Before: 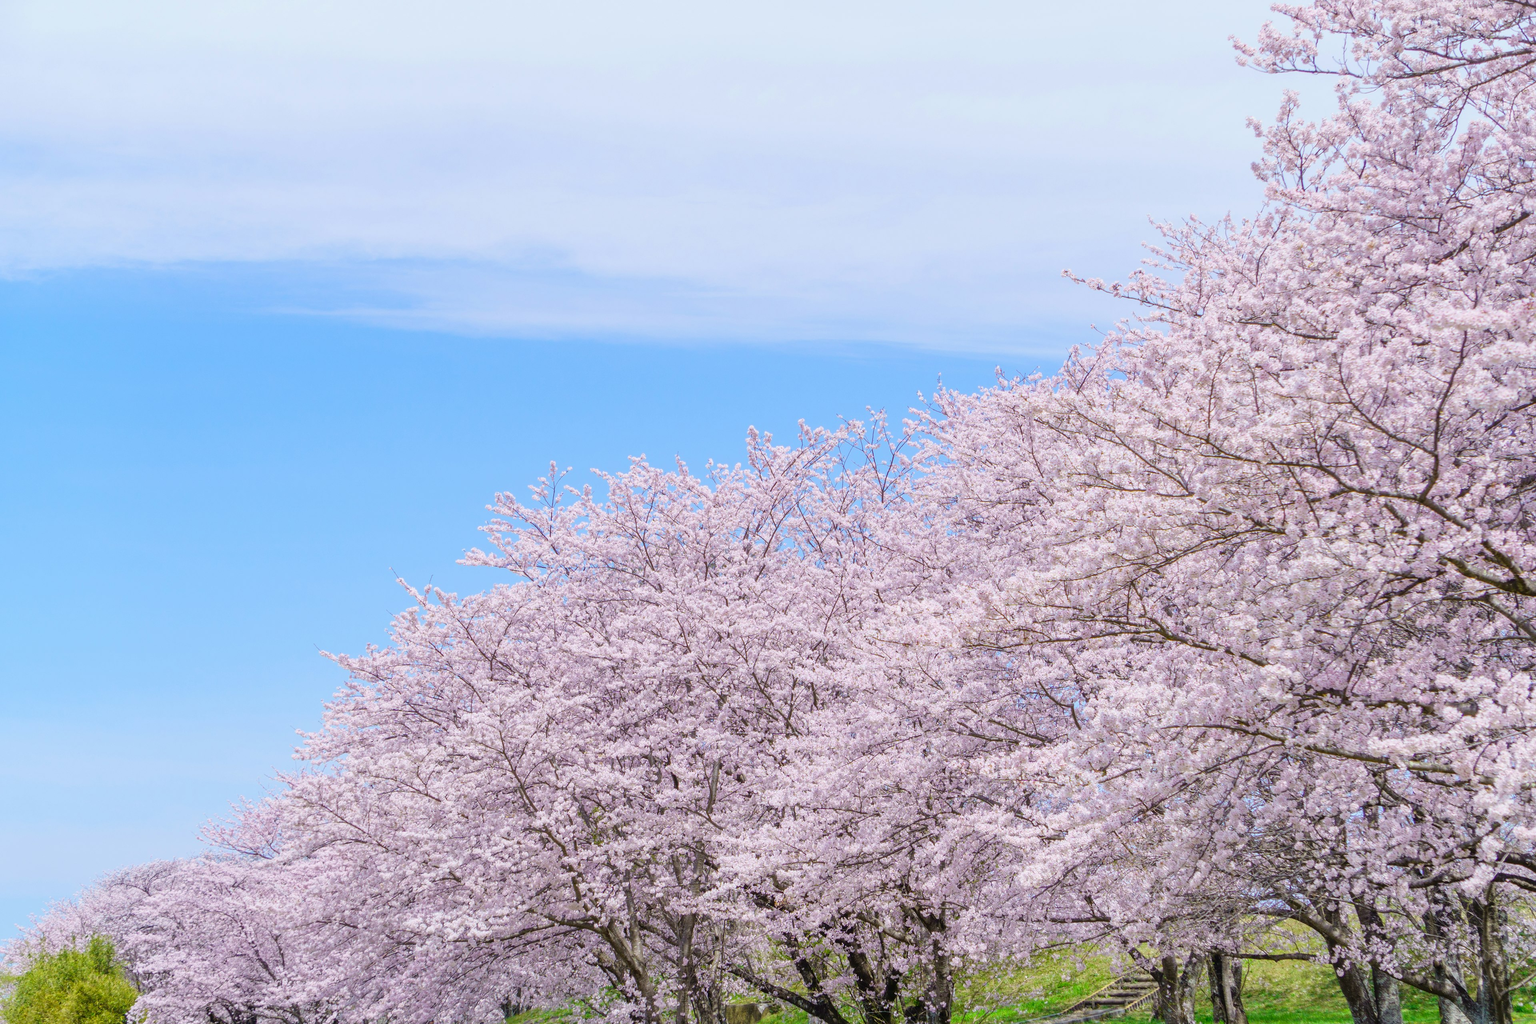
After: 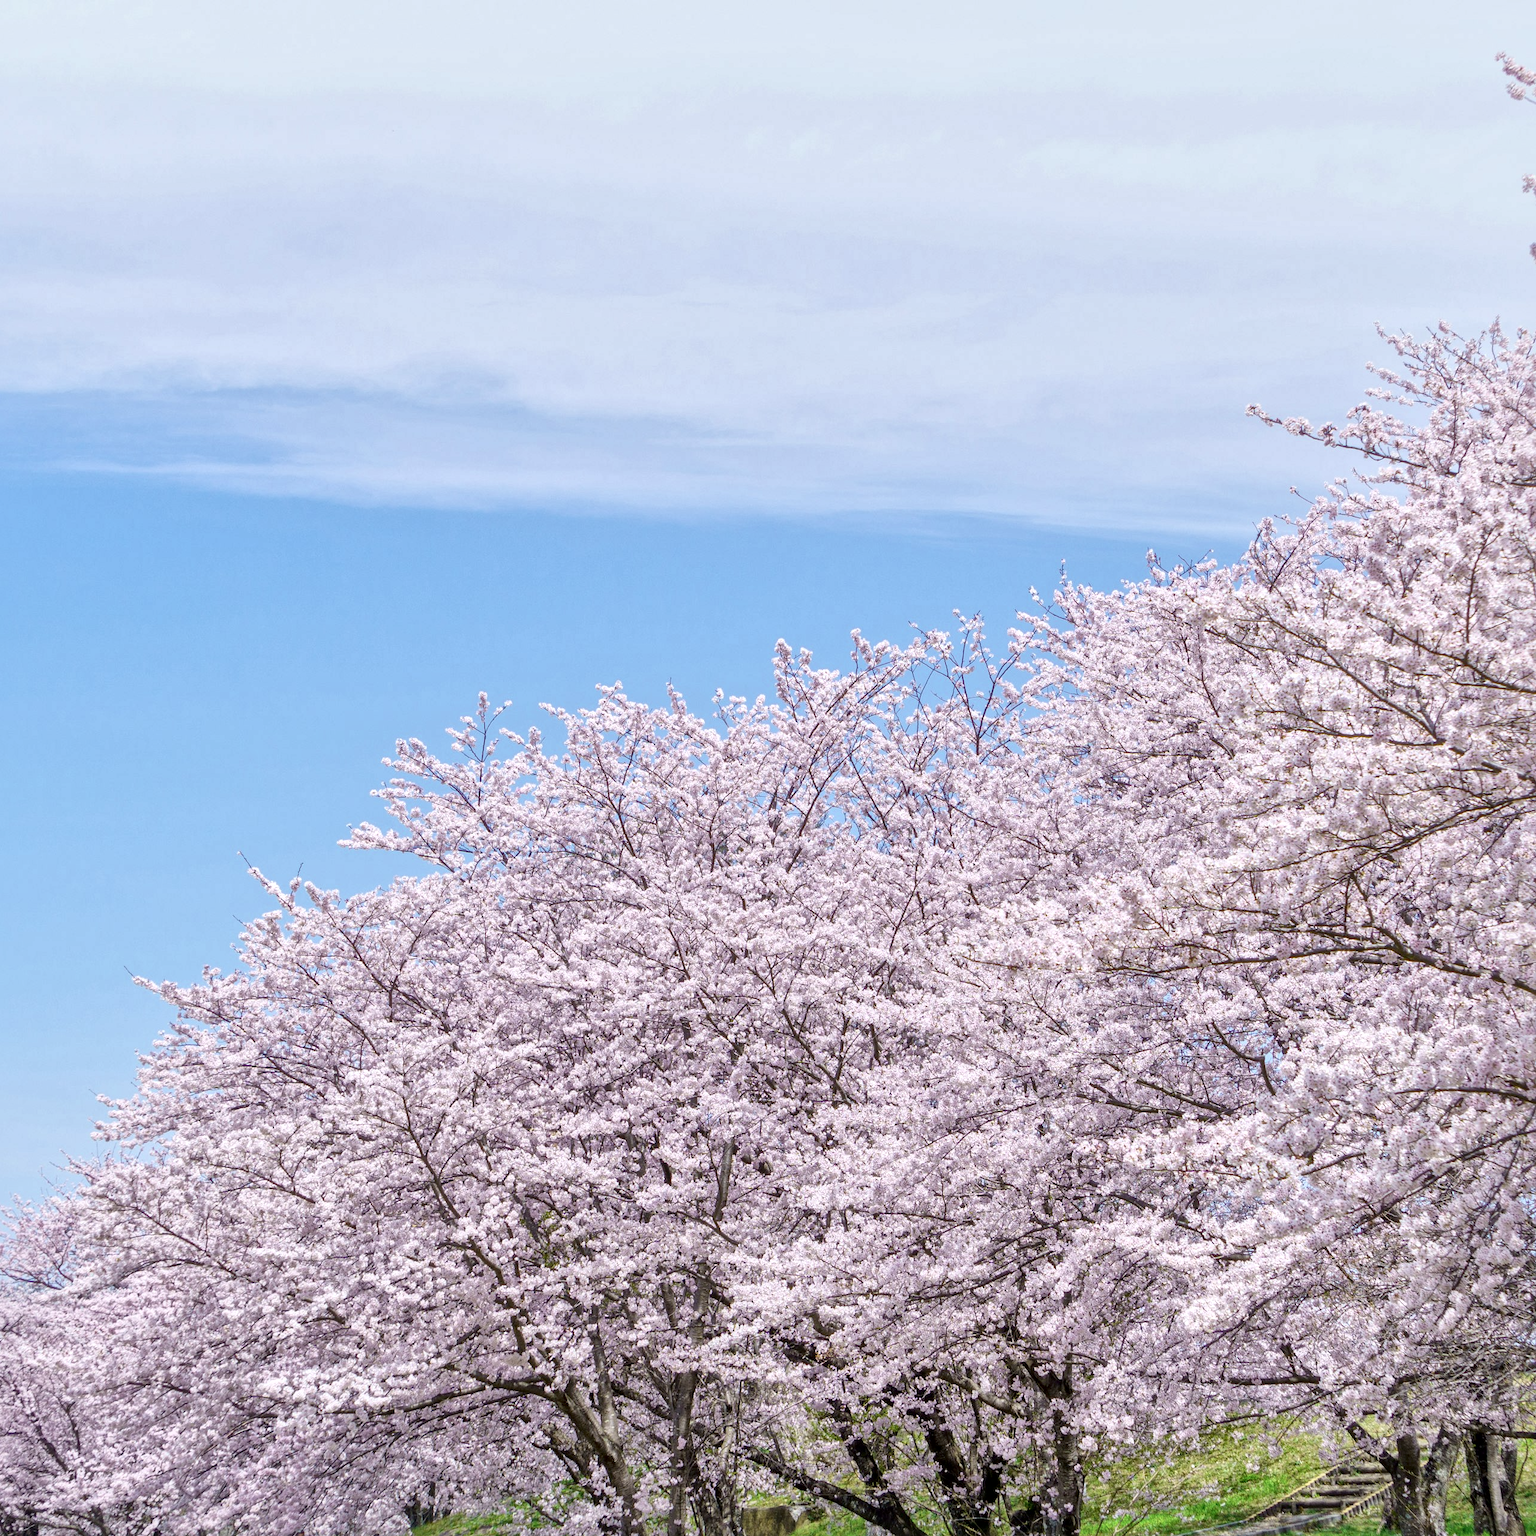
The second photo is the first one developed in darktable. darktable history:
local contrast: mode bilateral grid, contrast 20, coarseness 50, detail 179%, midtone range 0.2
color correction: saturation 0.85
crop and rotate: left 15.055%, right 18.278%
